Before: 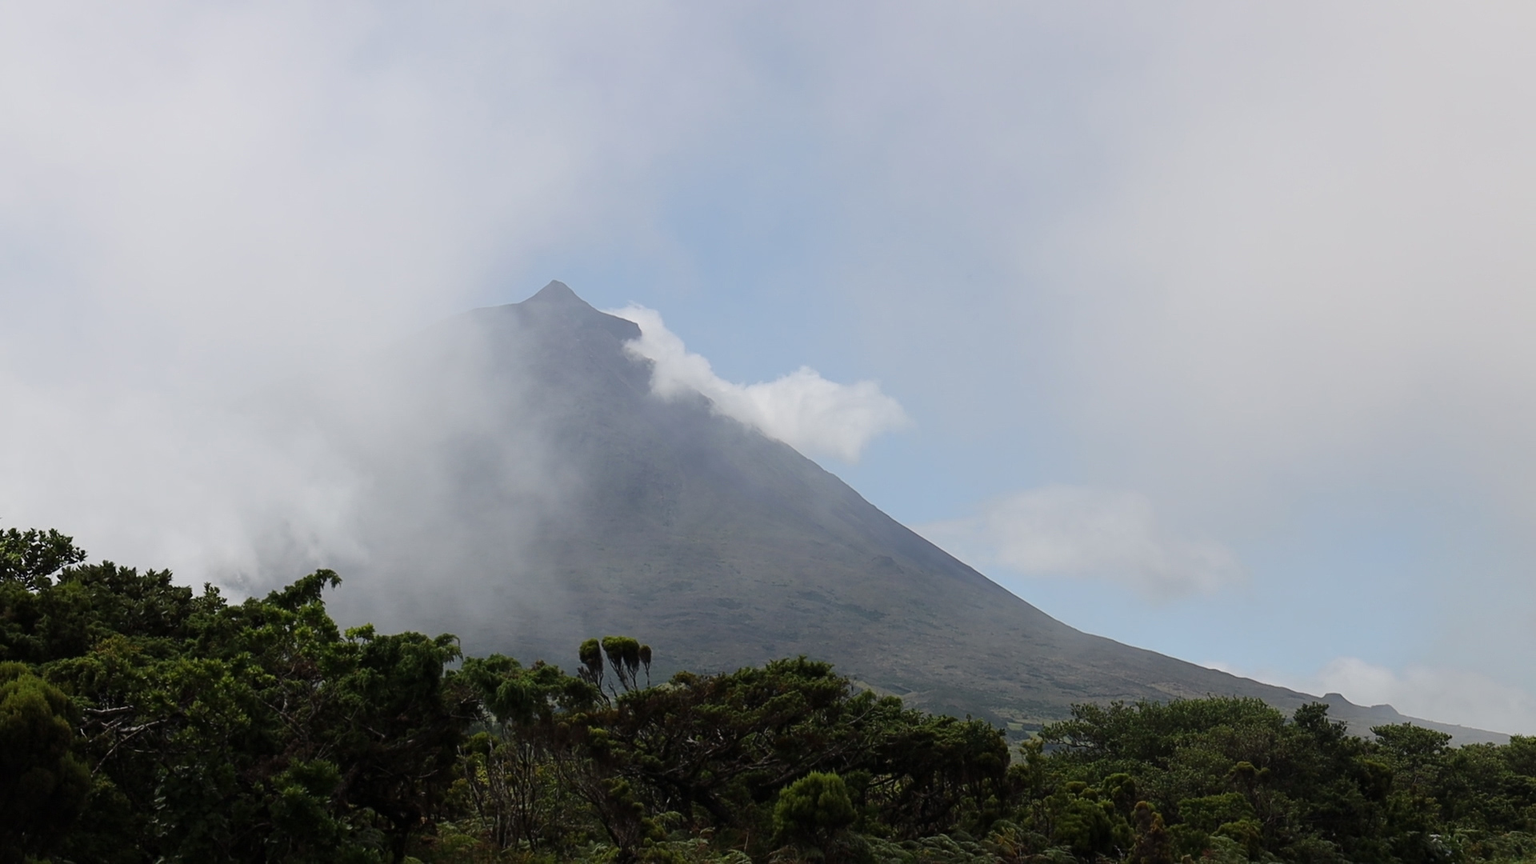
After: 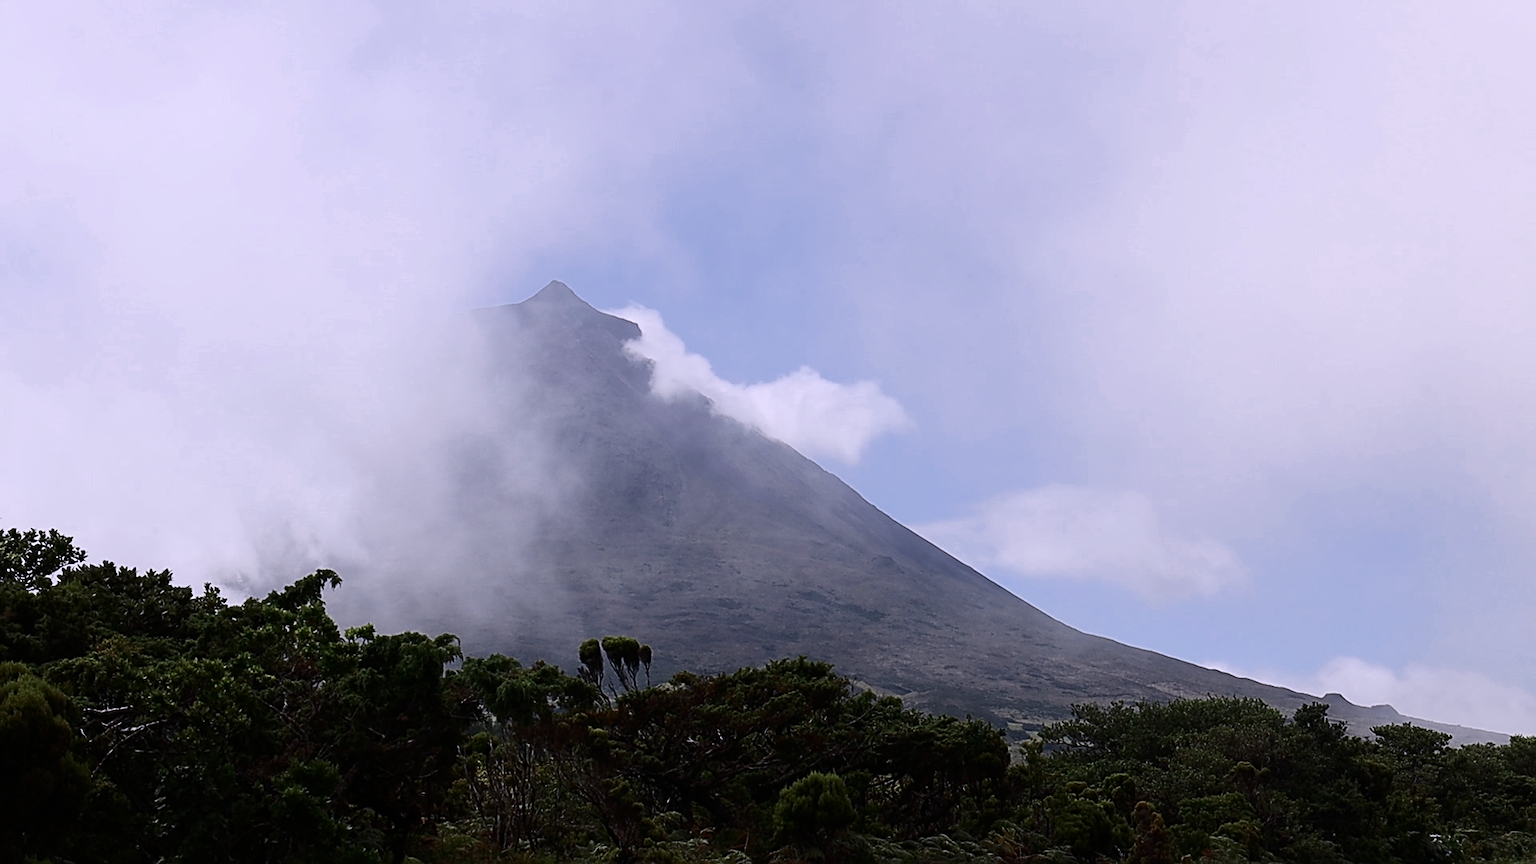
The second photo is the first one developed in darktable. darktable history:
color zones: curves: ch0 [(0, 0.5) (0.125, 0.4) (0.25, 0.5) (0.375, 0.4) (0.5, 0.4) (0.625, 0.35) (0.75, 0.35) (0.875, 0.5)]; ch1 [(0, 0.35) (0.125, 0.45) (0.25, 0.35) (0.375, 0.35) (0.5, 0.35) (0.625, 0.35) (0.75, 0.45) (0.875, 0.35)]; ch2 [(0, 0.6) (0.125, 0.5) (0.25, 0.5) (0.375, 0.6) (0.5, 0.6) (0.625, 0.5) (0.75, 0.5) (0.875, 0.5)]
white balance: red 1.042, blue 1.17
sharpen: on, module defaults
contrast brightness saturation: contrast 0.28
